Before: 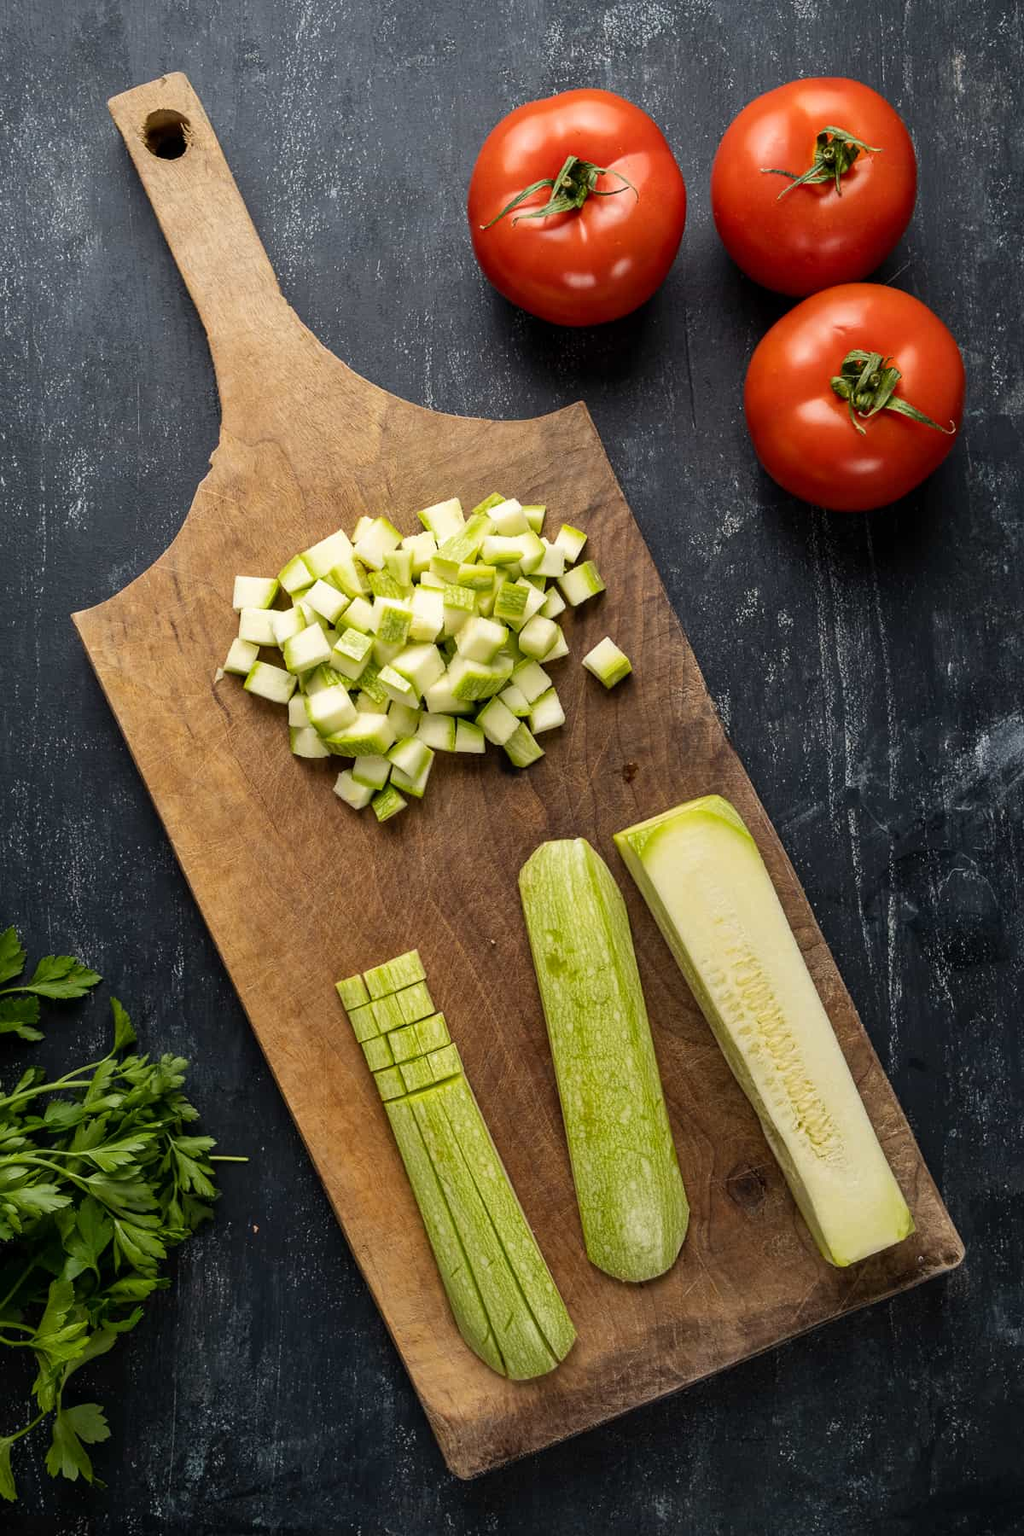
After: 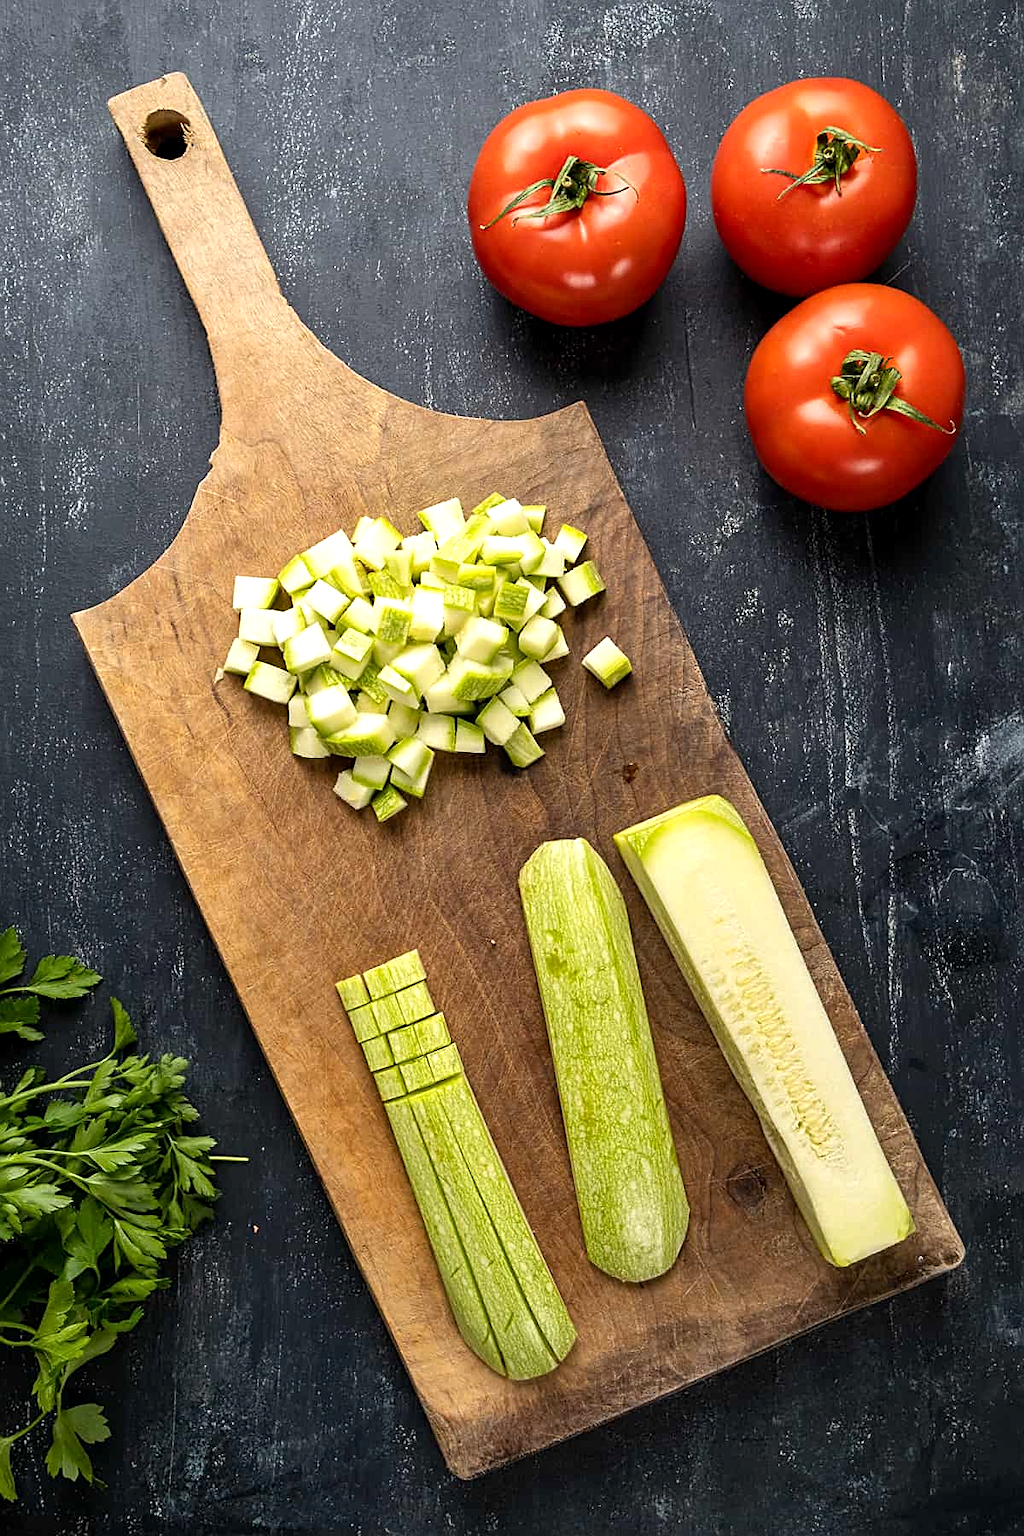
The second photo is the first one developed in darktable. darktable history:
exposure: black level correction 0.001, exposure 0.5 EV, compensate exposure bias true, compensate highlight preservation false
tone equalizer: on, module defaults
sharpen: amount 0.55
